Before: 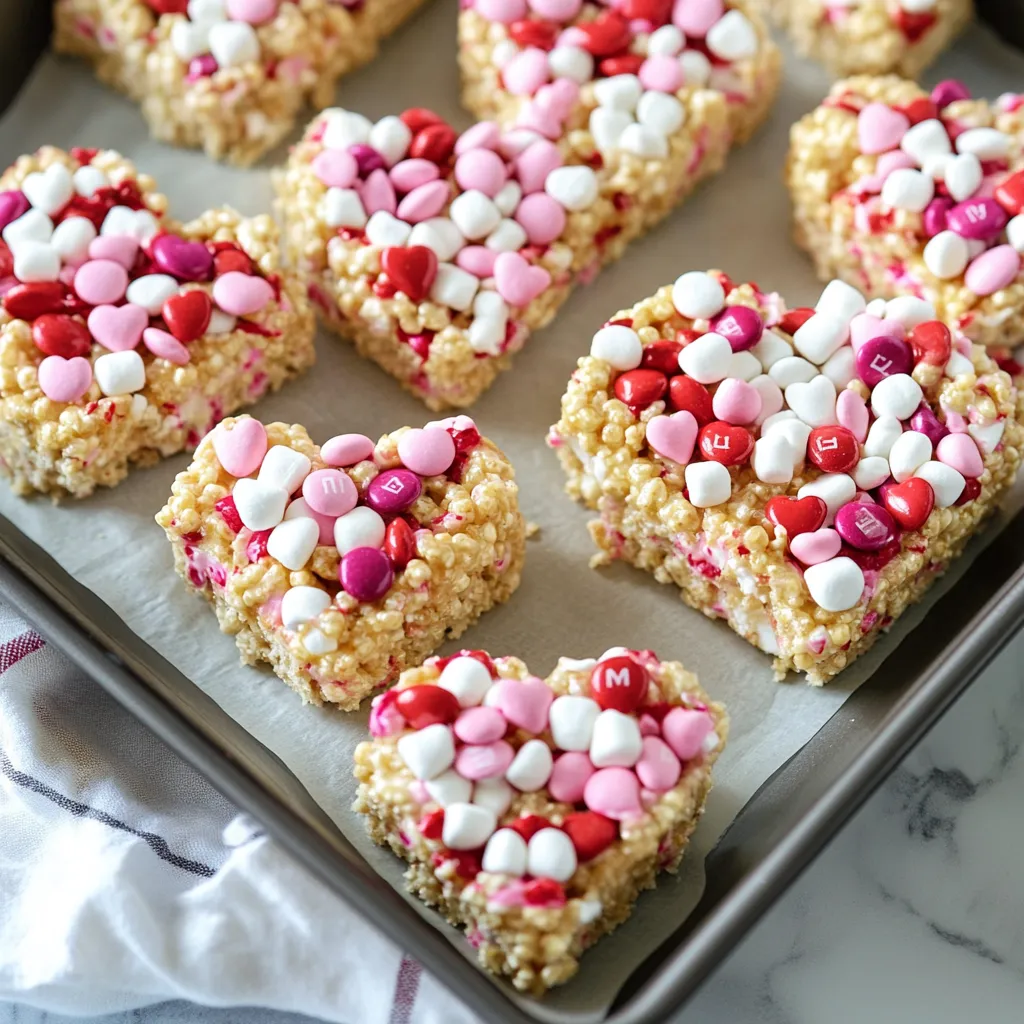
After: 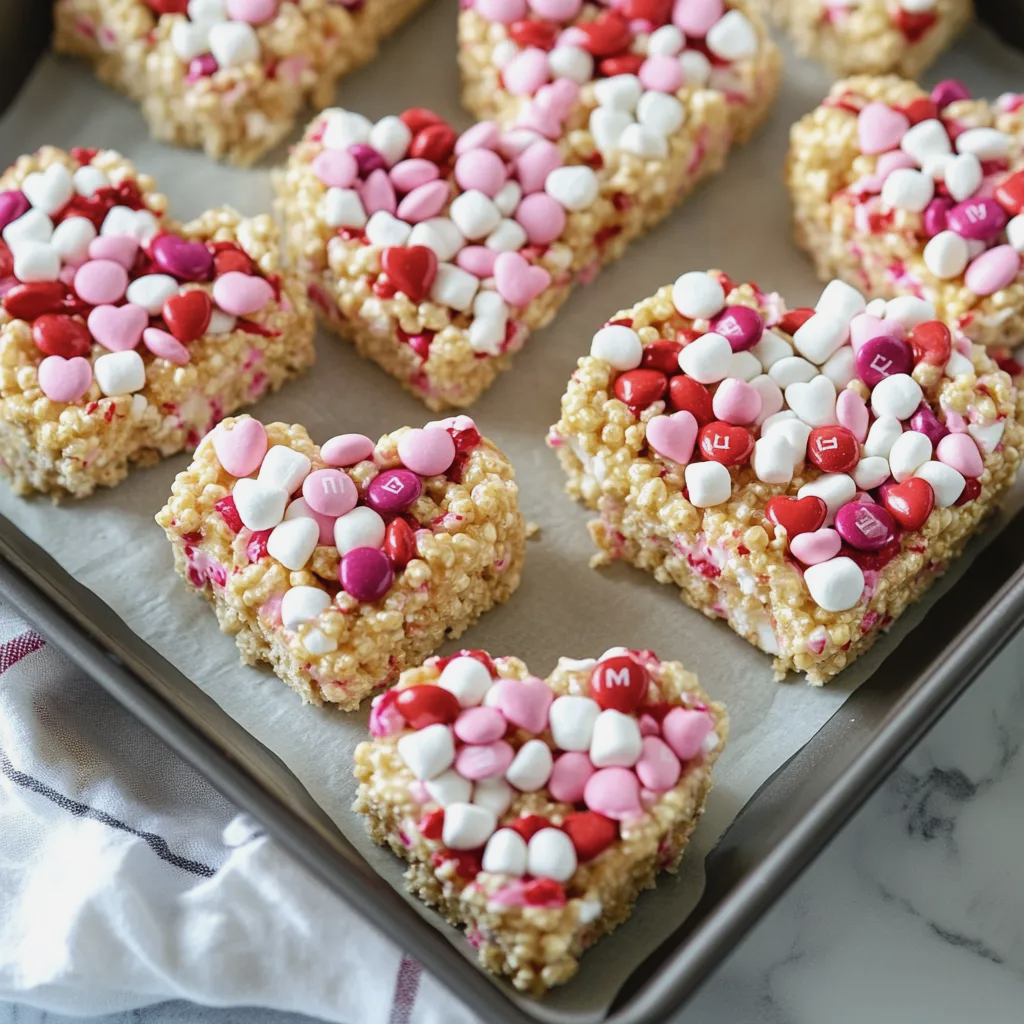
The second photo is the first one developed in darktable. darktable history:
contrast brightness saturation: contrast -0.074, brightness -0.042, saturation -0.11
